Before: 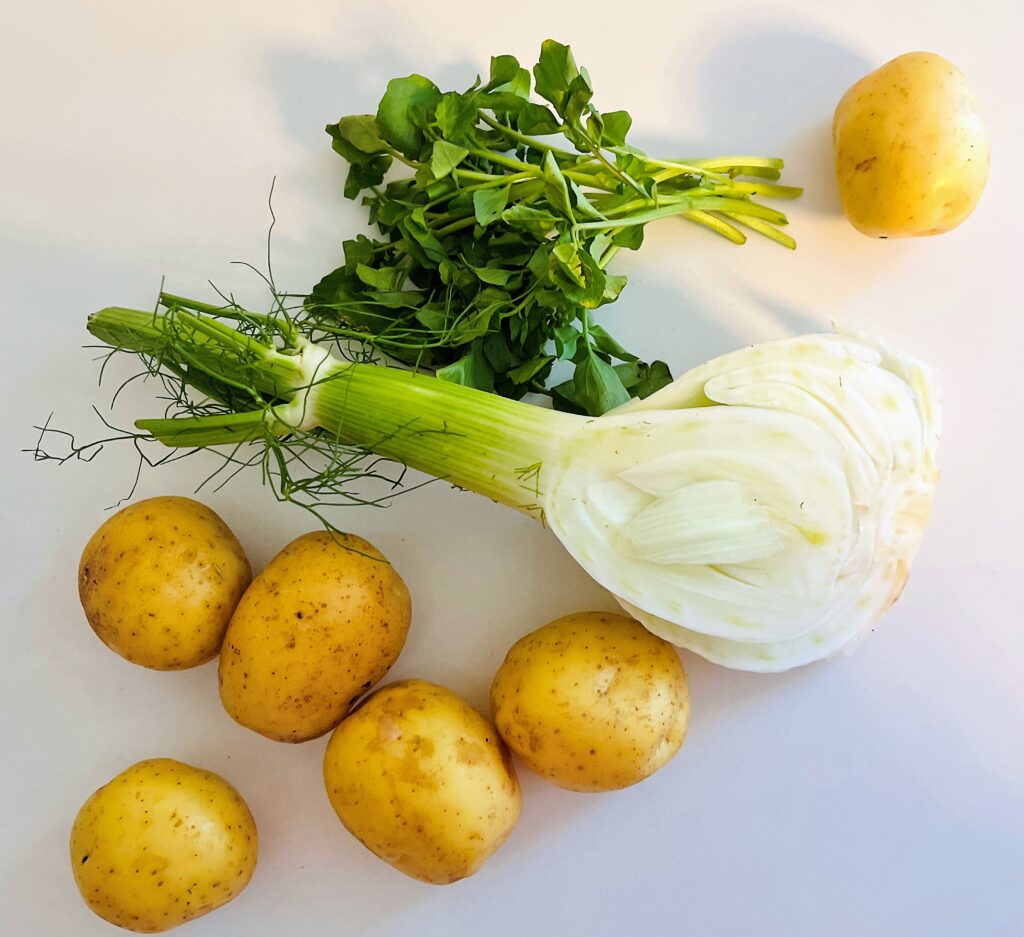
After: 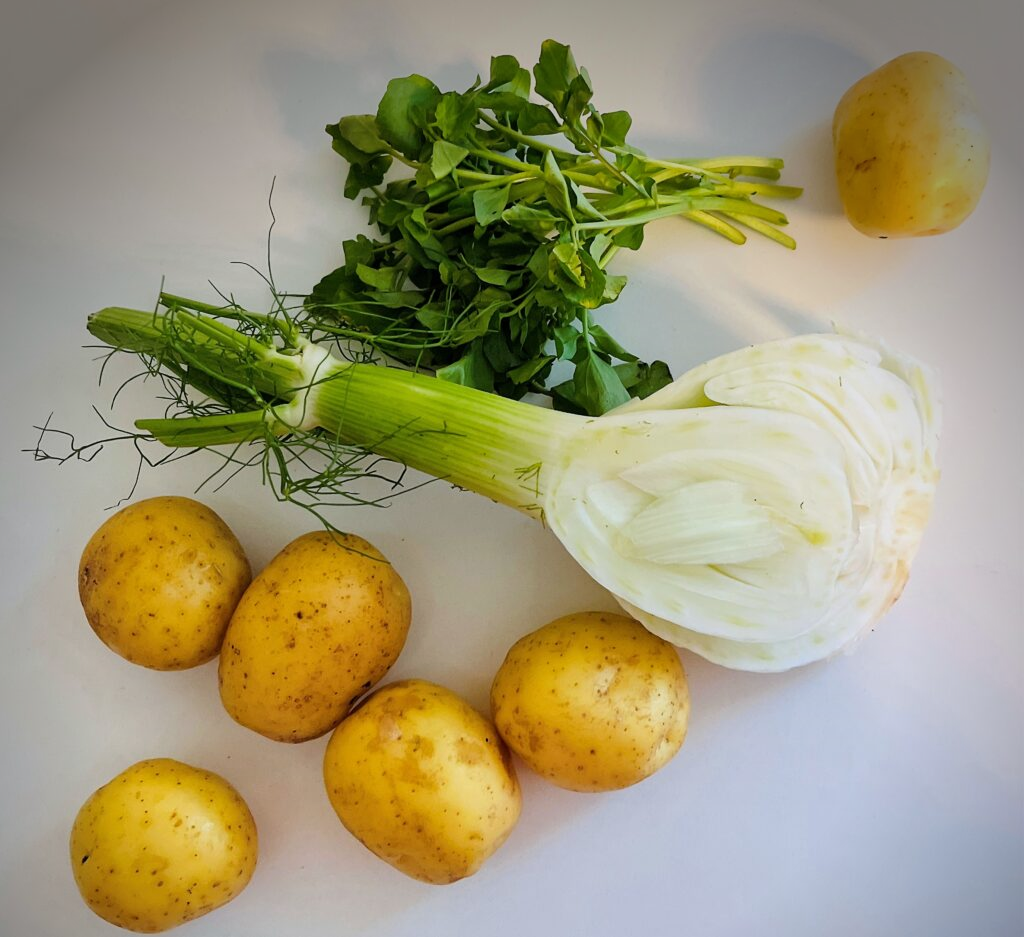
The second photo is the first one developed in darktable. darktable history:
vignetting: brightness -0.629, saturation -0.007, center (-0.028, 0.239)
graduated density: on, module defaults
